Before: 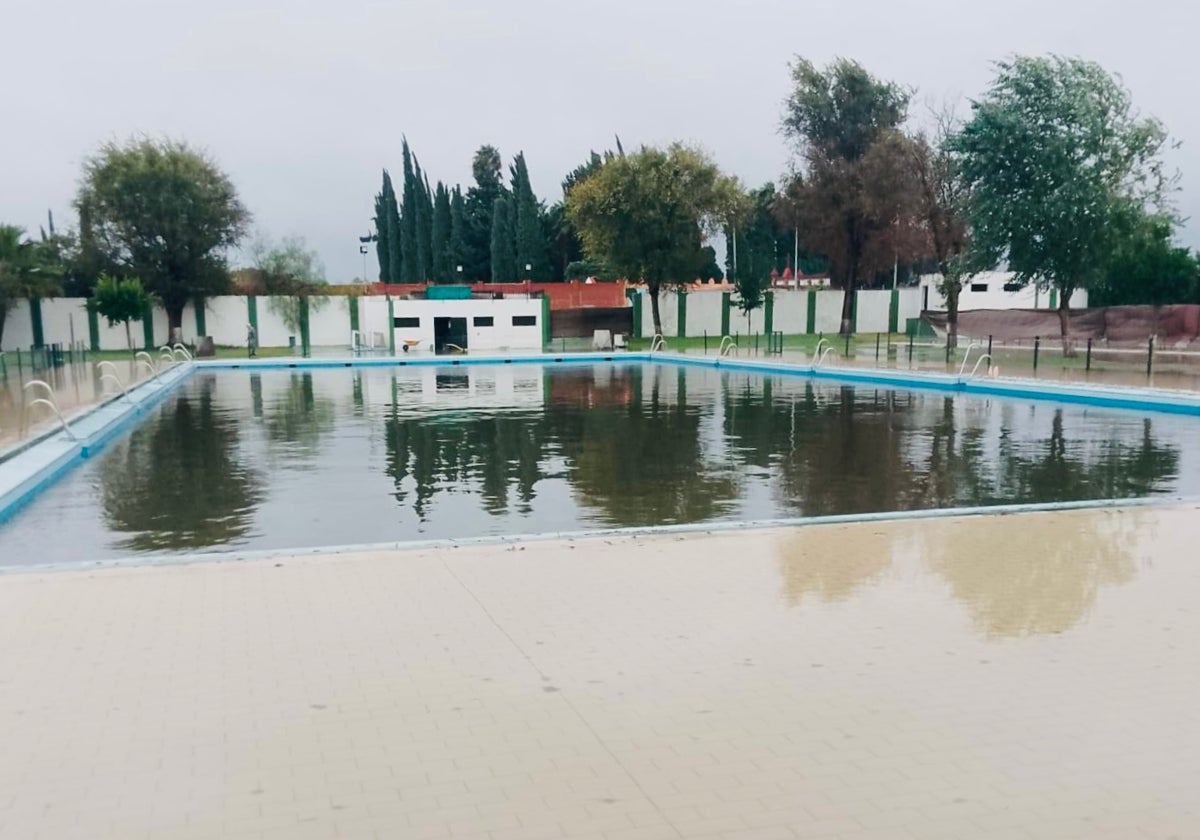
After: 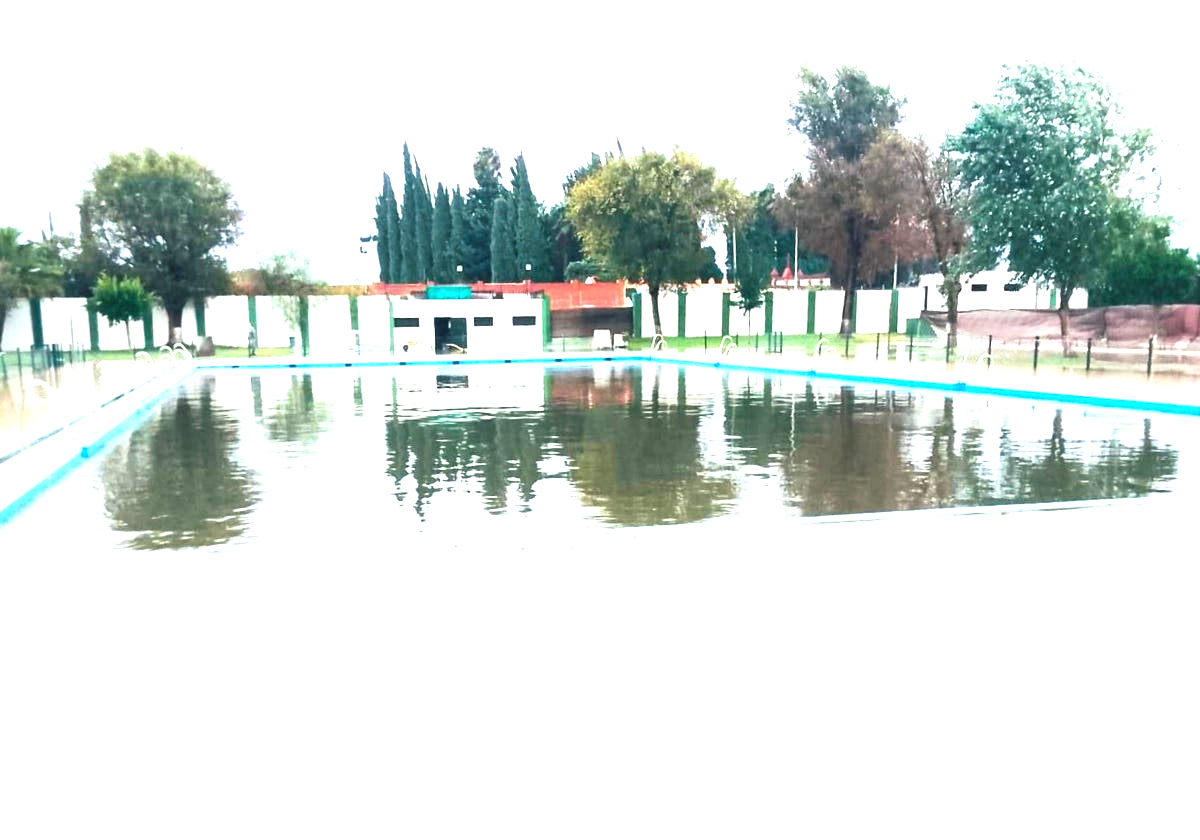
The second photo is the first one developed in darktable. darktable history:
exposure: black level correction 0, exposure 1.959 EV, compensate highlight preservation false
